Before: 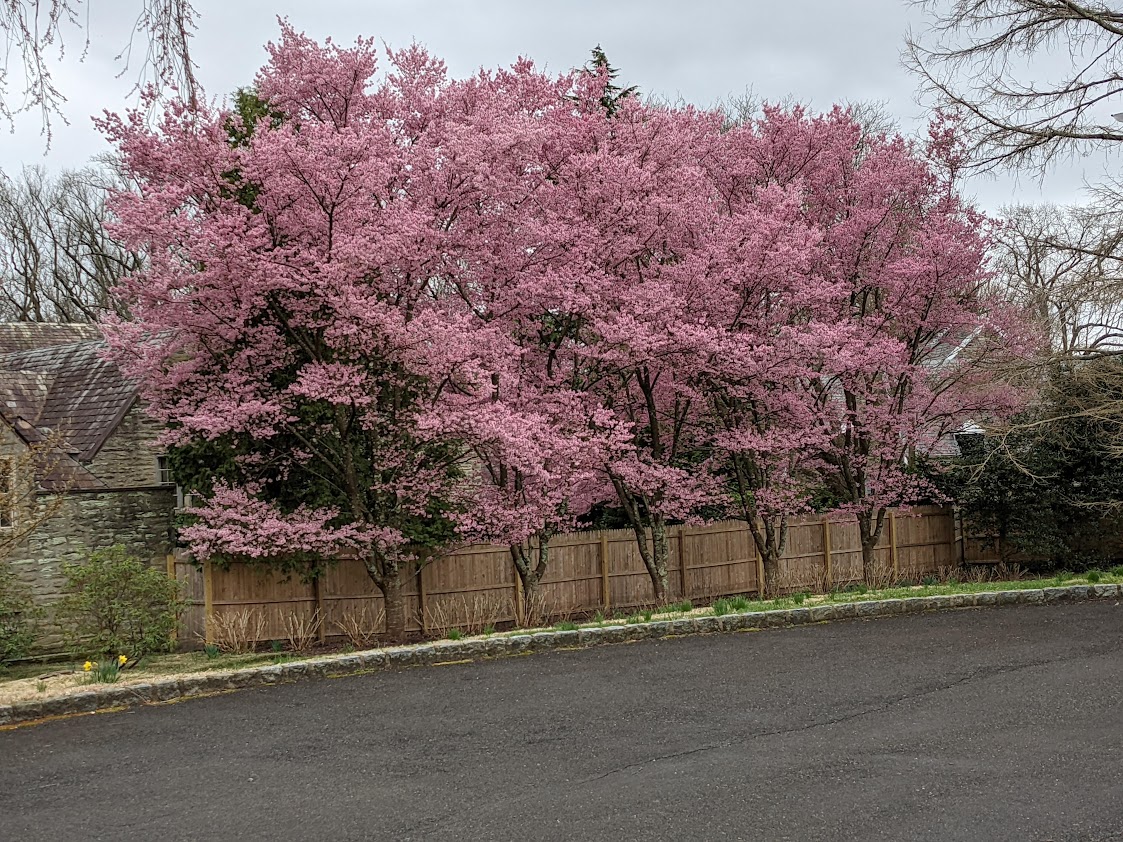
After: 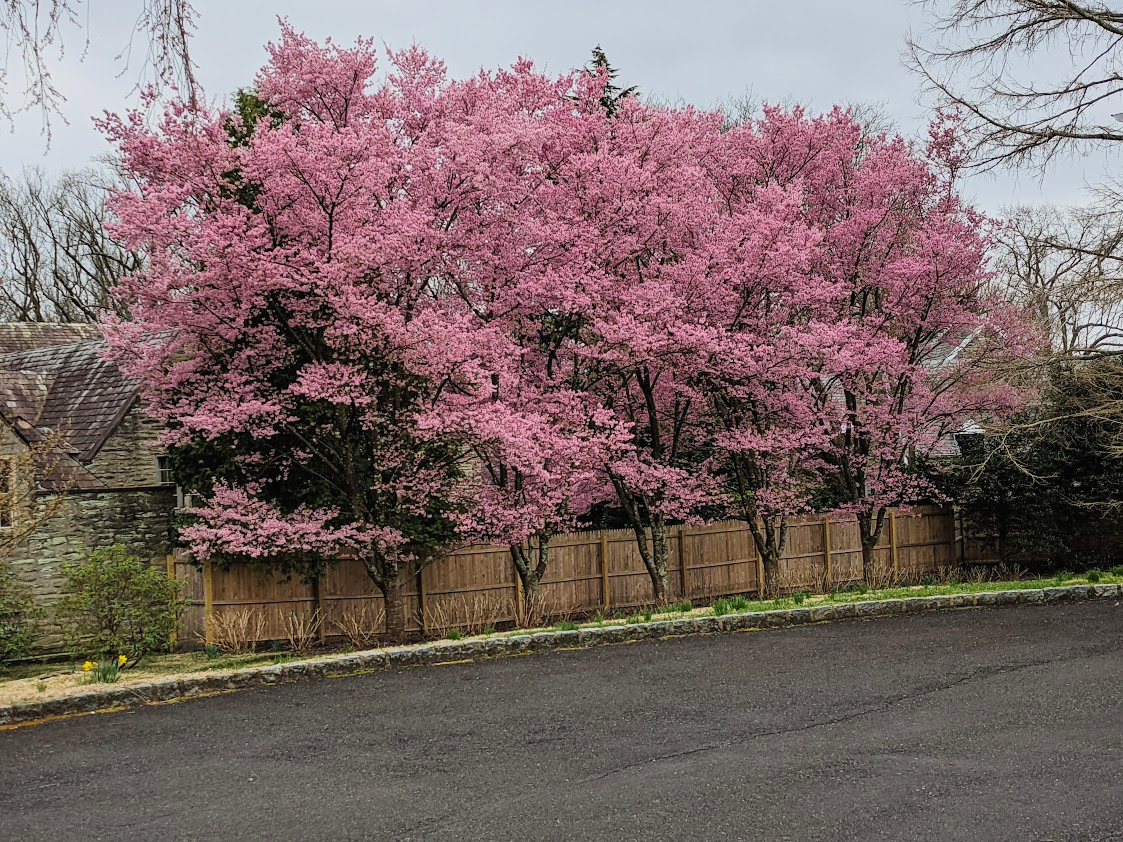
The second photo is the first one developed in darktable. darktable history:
filmic rgb: black relative exposure -7.49 EV, white relative exposure 5 EV, threshold 2.98 EV, hardness 3.31, contrast 1.298, enable highlight reconstruction true
contrast brightness saturation: contrast 0.042, saturation 0.163
color balance rgb: shadows lift › hue 84.9°, global offset › luminance 1.504%, perceptual saturation grading › global saturation 19.849%
